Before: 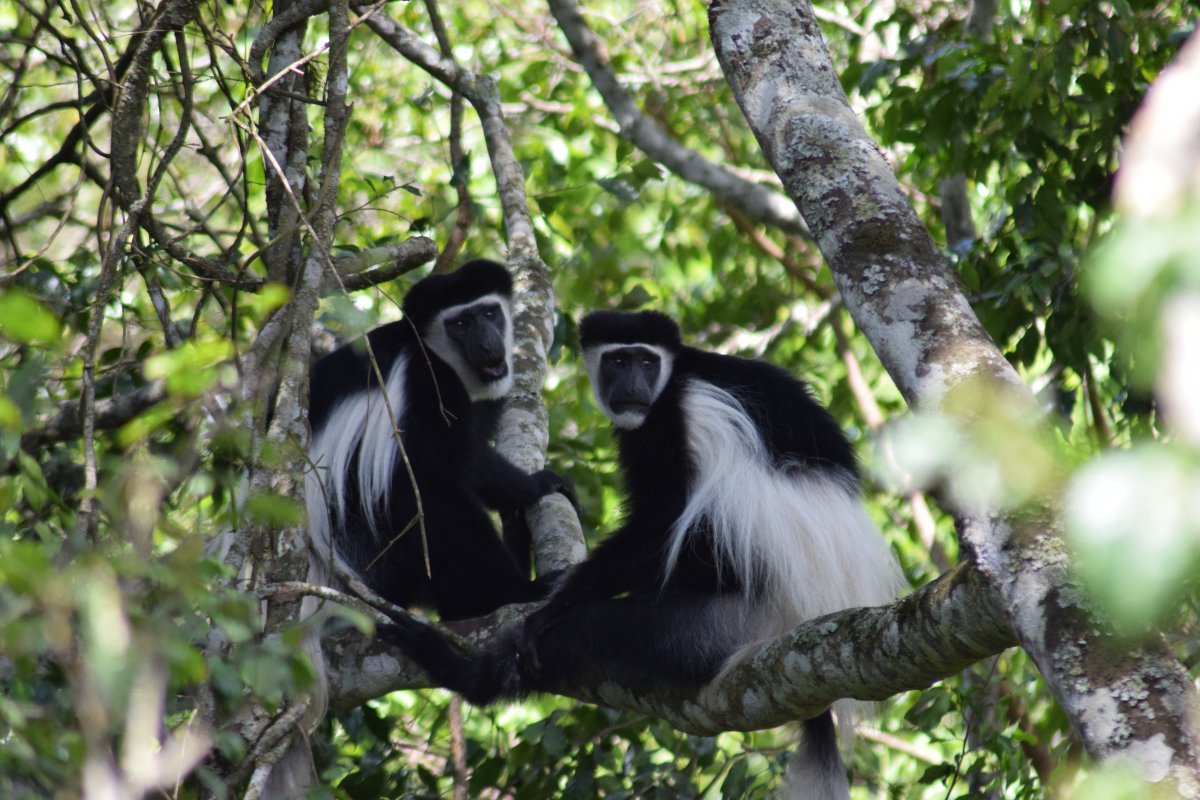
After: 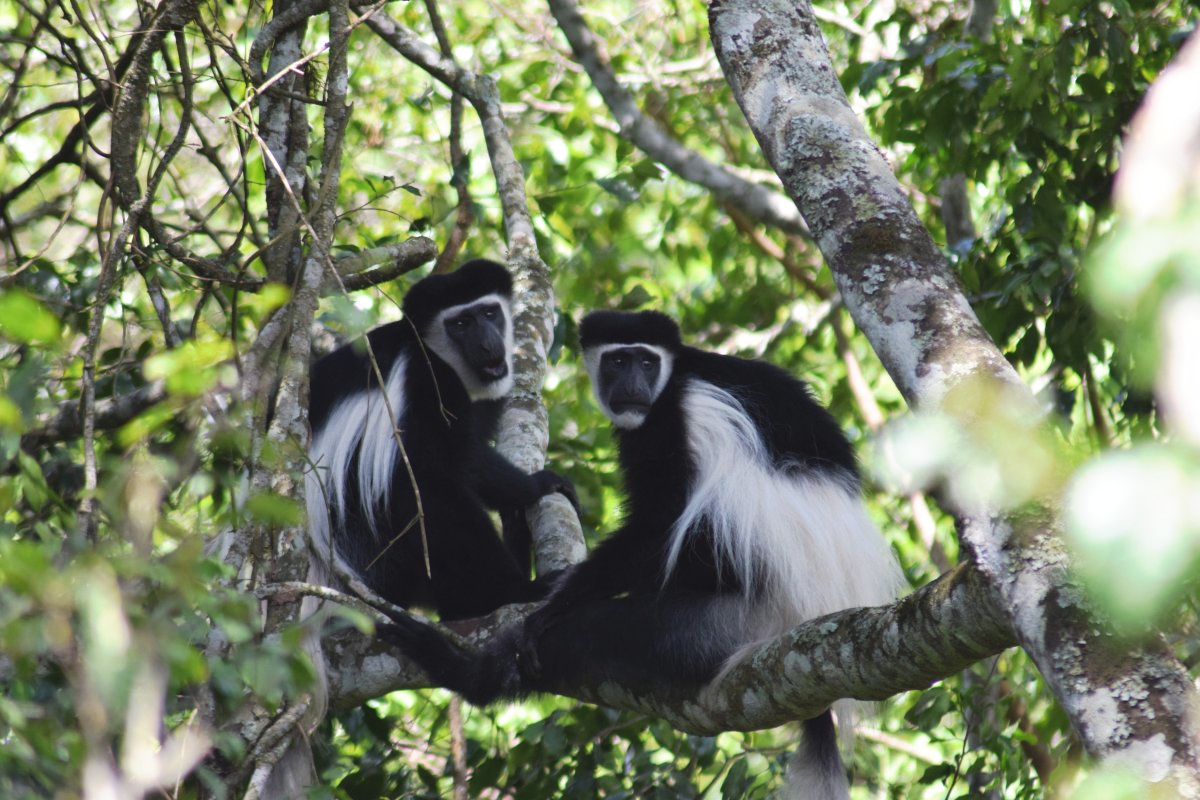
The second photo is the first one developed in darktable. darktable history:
tone curve: curves: ch0 [(0, 0) (0.003, 0.032) (0.011, 0.04) (0.025, 0.058) (0.044, 0.084) (0.069, 0.107) (0.1, 0.13) (0.136, 0.158) (0.177, 0.193) (0.224, 0.236) (0.277, 0.283) (0.335, 0.335) (0.399, 0.399) (0.468, 0.467) (0.543, 0.533) (0.623, 0.612) (0.709, 0.698) (0.801, 0.776) (0.898, 0.848) (1, 1)], preserve colors none
base curve: curves: ch0 [(0, 0) (0.688, 0.865) (1, 1)], preserve colors none
